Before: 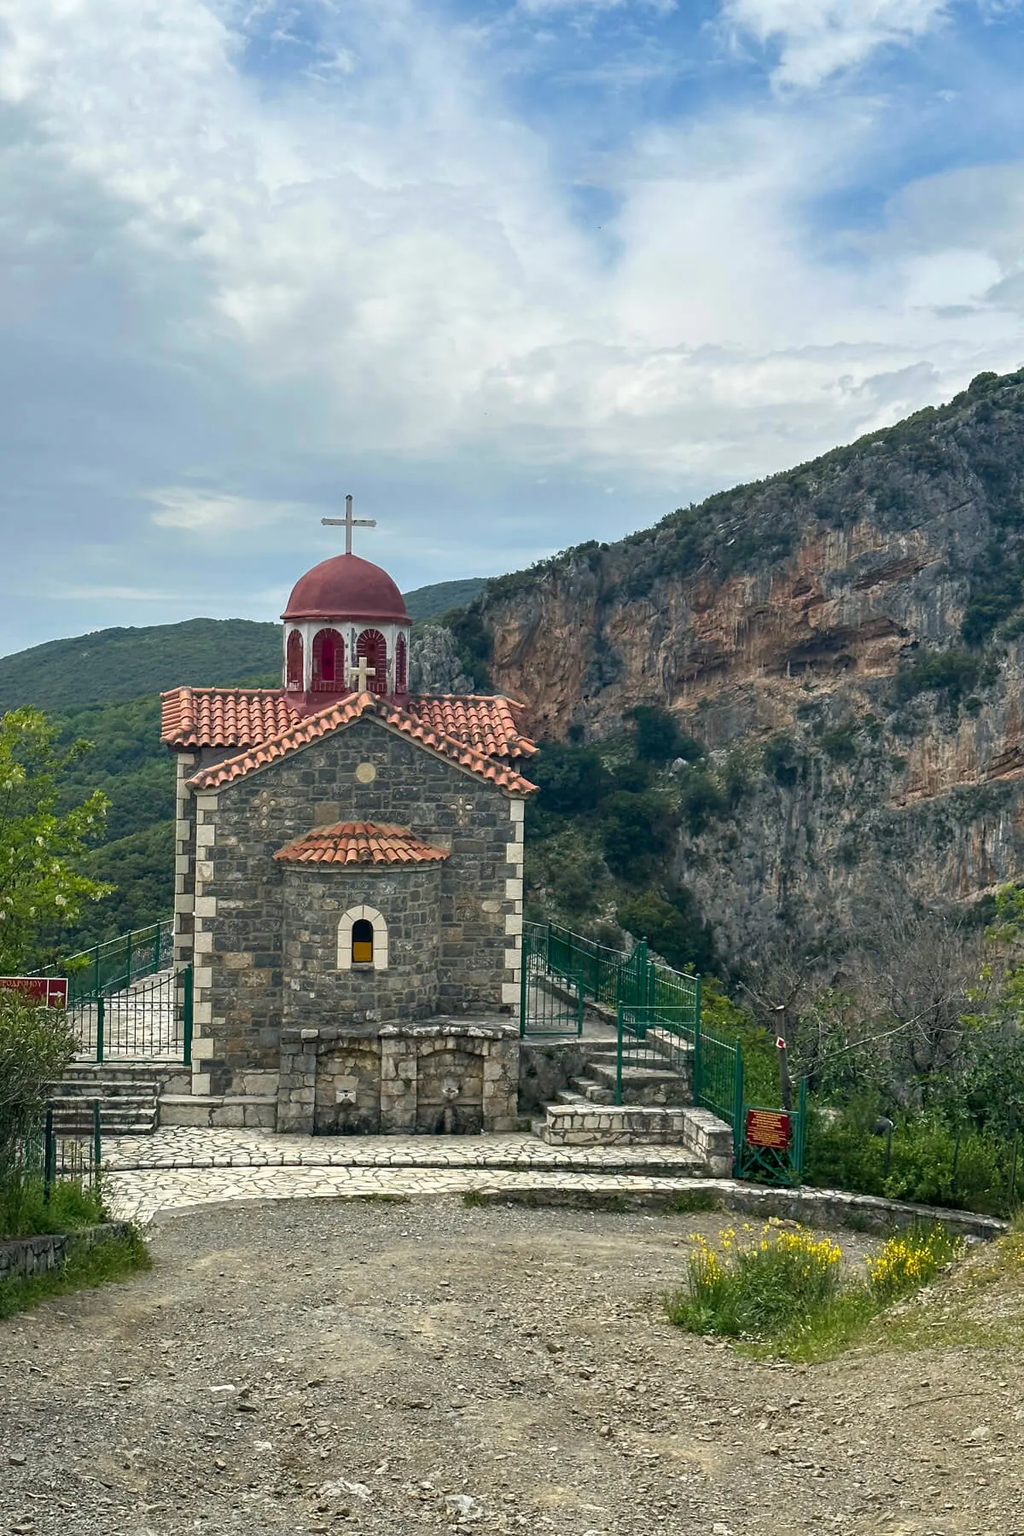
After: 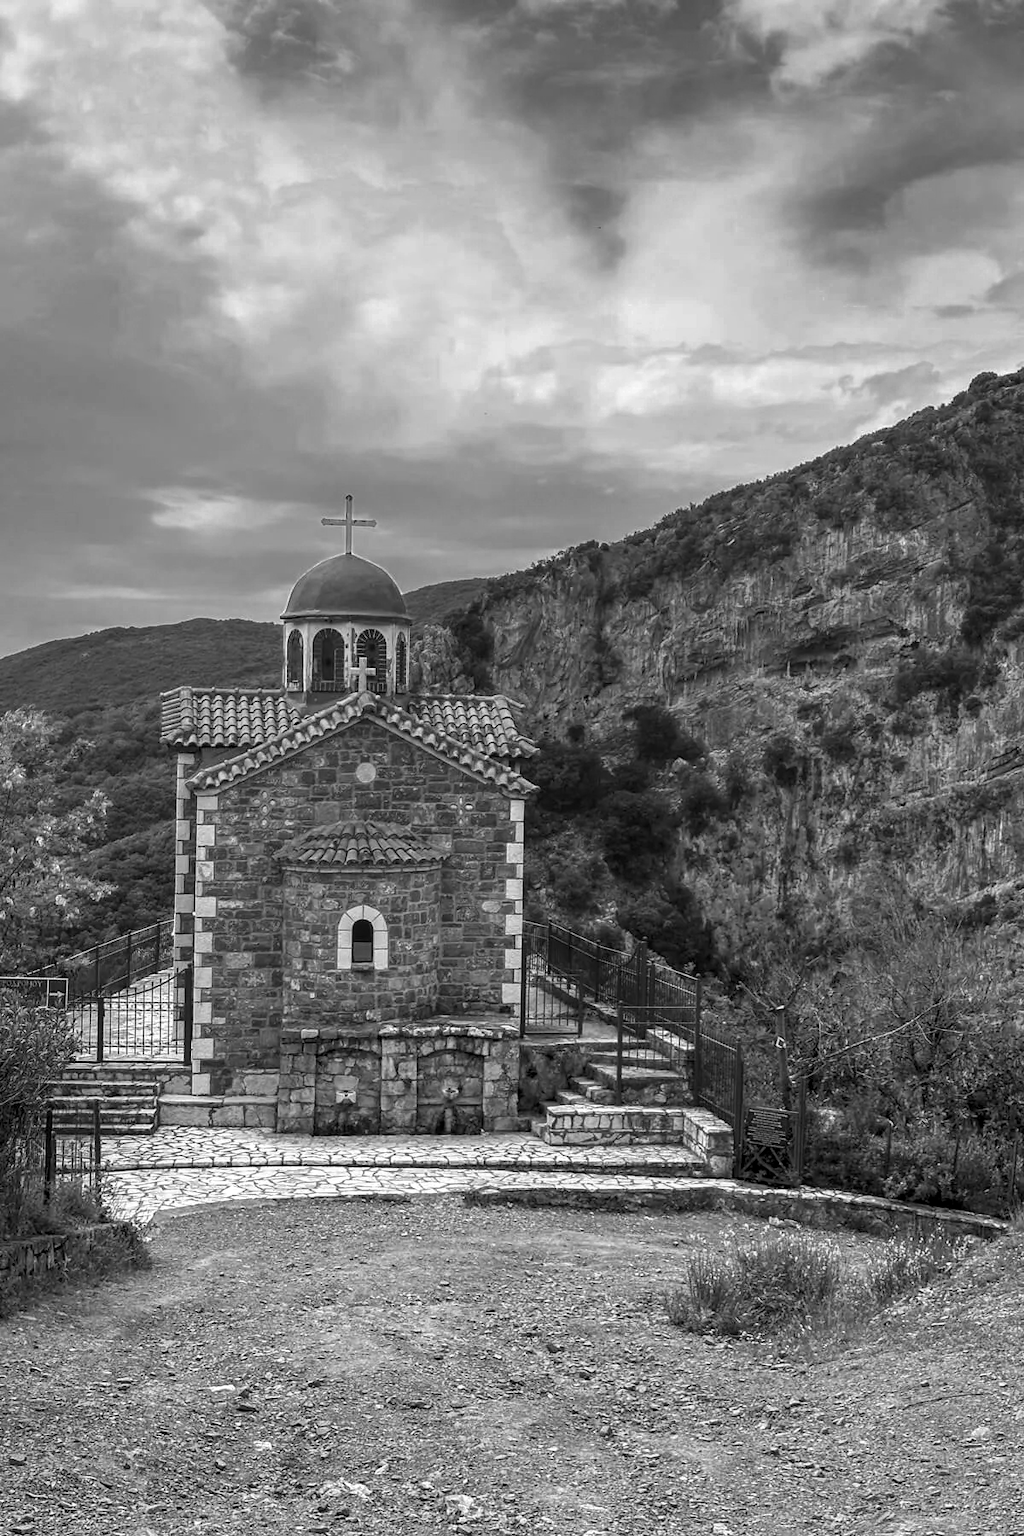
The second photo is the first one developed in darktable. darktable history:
color zones: curves: ch0 [(0.002, 0.589) (0.107, 0.484) (0.146, 0.249) (0.217, 0.352) (0.309, 0.525) (0.39, 0.404) (0.455, 0.169) (0.597, 0.055) (0.724, 0.212) (0.775, 0.691) (0.869, 0.571) (1, 0.587)]; ch1 [(0, 0) (0.143, 0) (0.286, 0) (0.429, 0) (0.571, 0) (0.714, 0) (0.857, 0)]
local contrast: on, module defaults
